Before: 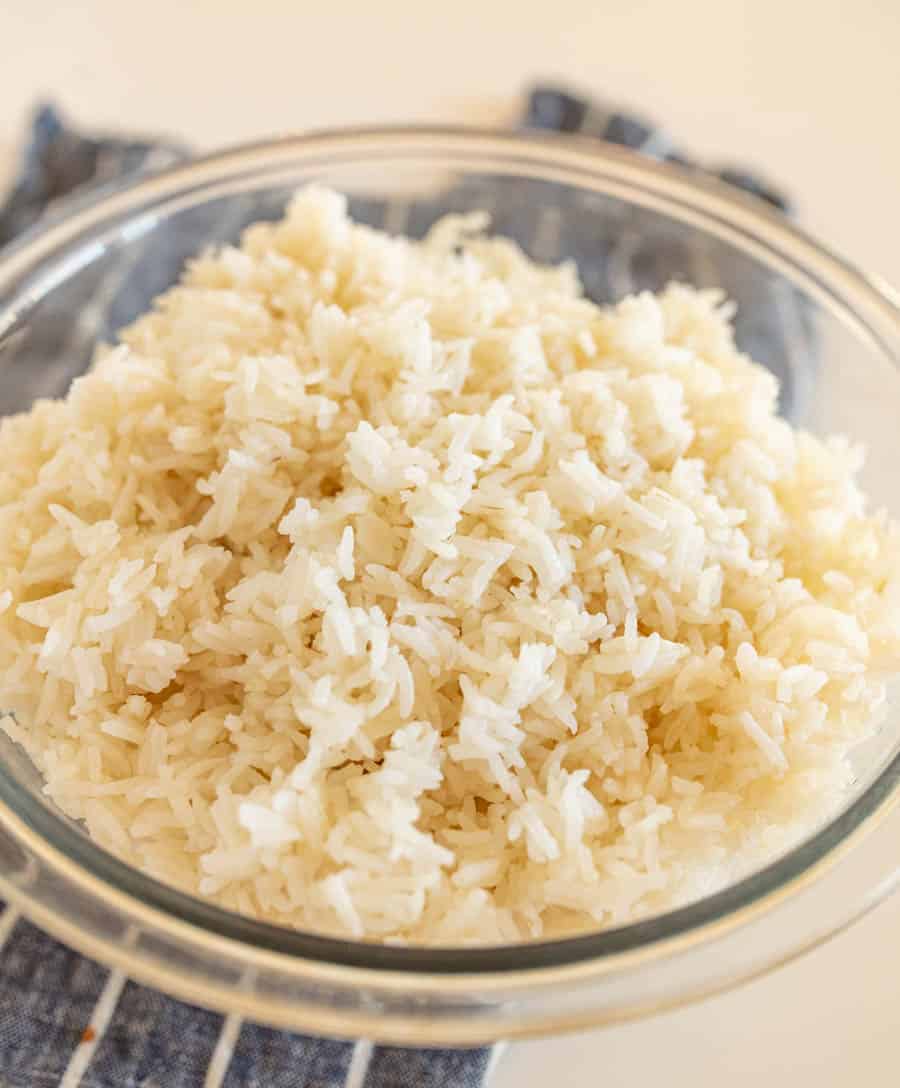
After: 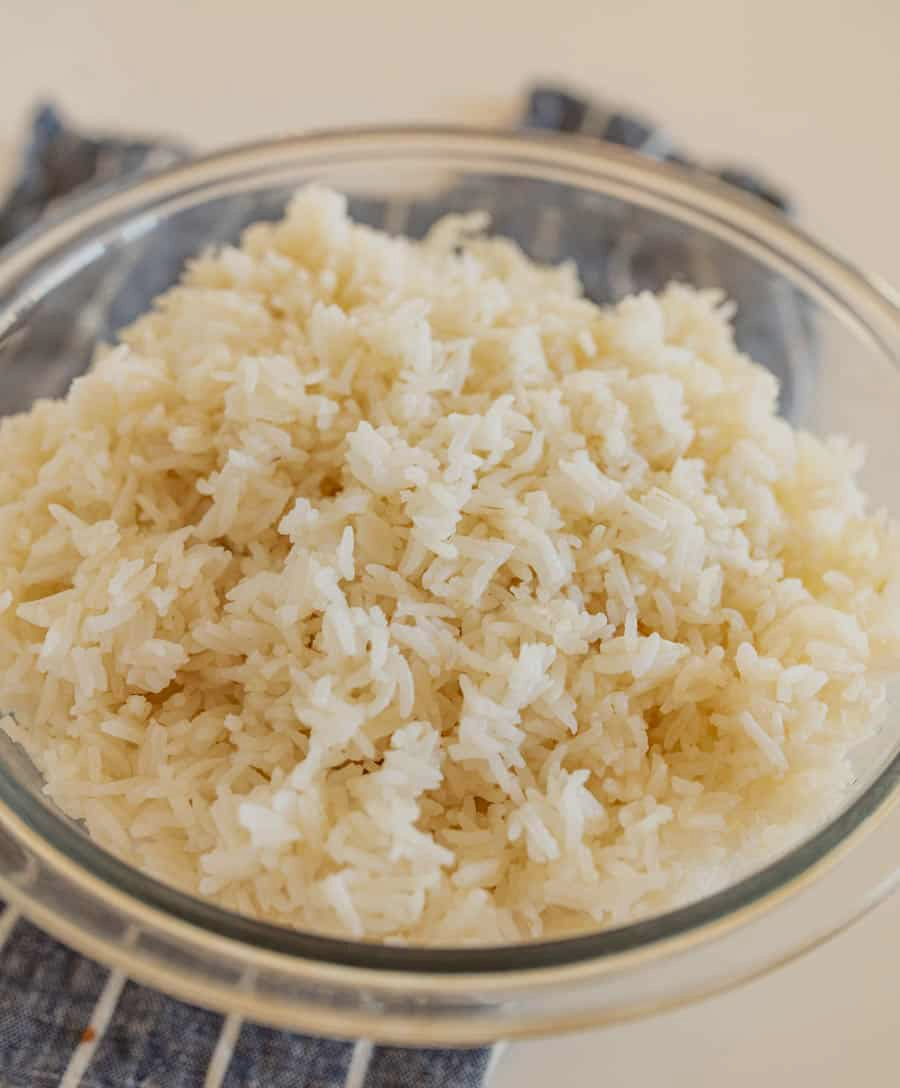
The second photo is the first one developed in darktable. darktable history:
exposure: exposure -0.493 EV, compensate highlight preservation false
